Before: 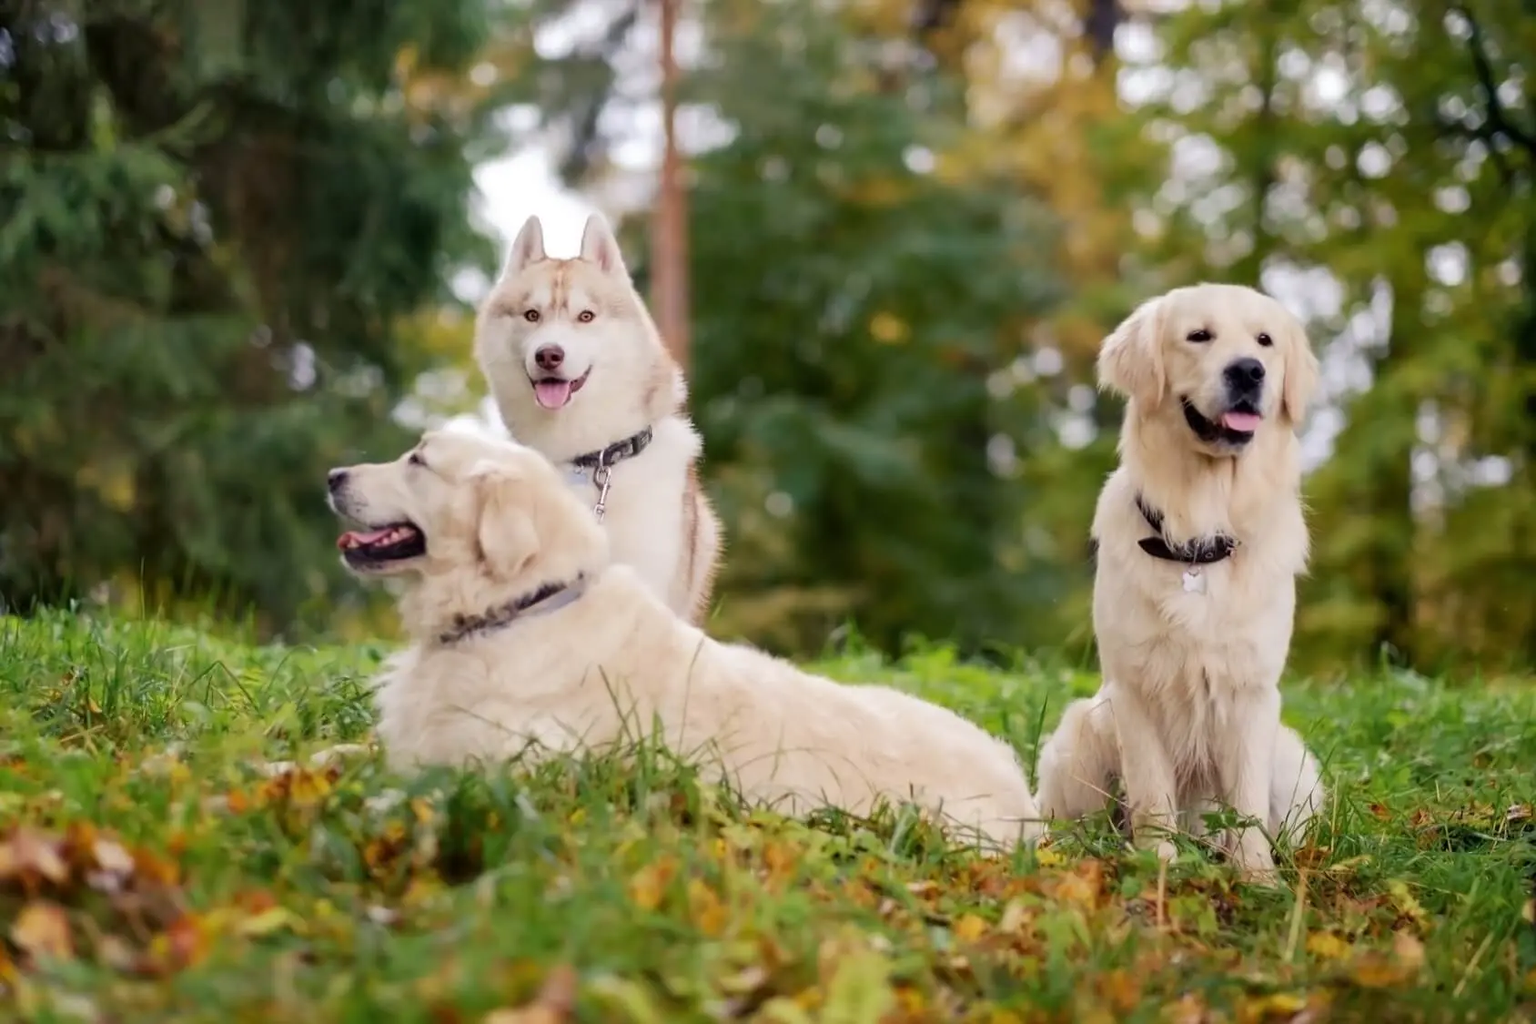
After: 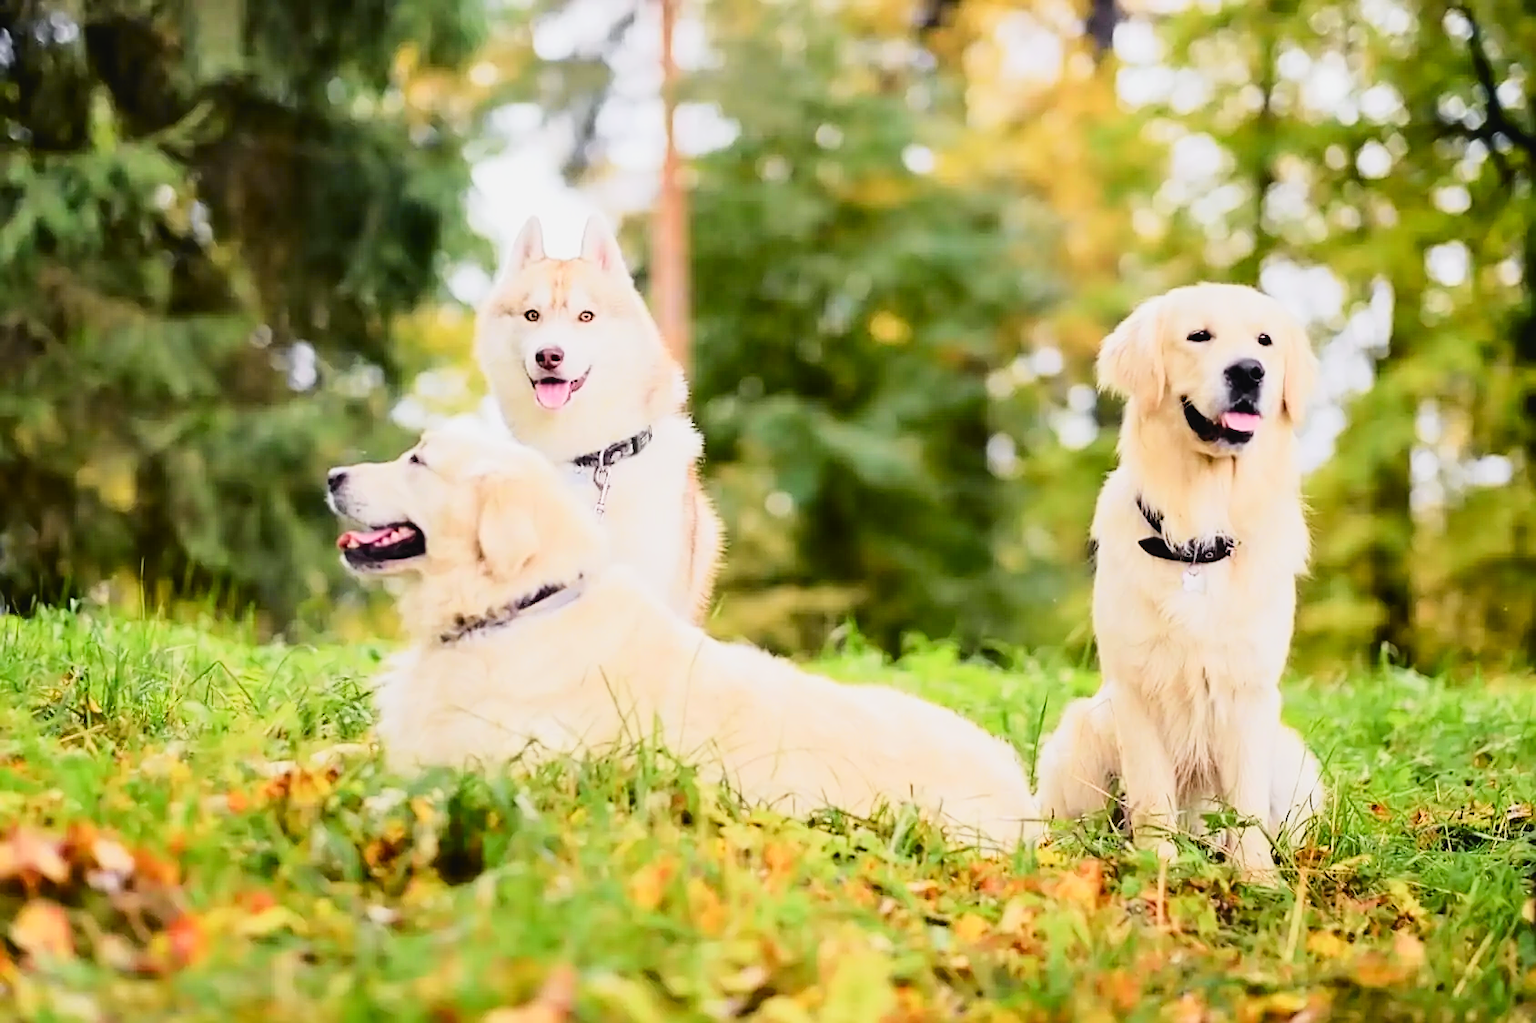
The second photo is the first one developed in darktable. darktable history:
tone curve: curves: ch0 [(0, 0.028) (0.037, 0.05) (0.123, 0.114) (0.19, 0.176) (0.269, 0.27) (0.48, 0.57) (0.595, 0.695) (0.718, 0.823) (0.855, 0.913) (1, 0.982)]; ch1 [(0, 0) (0.243, 0.245) (0.422, 0.415) (0.493, 0.495) (0.508, 0.506) (0.536, 0.538) (0.569, 0.58) (0.611, 0.644) (0.769, 0.807) (1, 1)]; ch2 [(0, 0) (0.249, 0.216) (0.349, 0.321) (0.424, 0.442) (0.476, 0.483) (0.498, 0.499) (0.517, 0.519) (0.532, 0.547) (0.569, 0.608) (0.614, 0.661) (0.706, 0.75) (0.808, 0.809) (0.991, 0.968)], color space Lab, independent channels, preserve colors none
exposure: black level correction 0, exposure 0.95 EV, compensate exposure bias true, compensate highlight preservation false
sharpen: on, module defaults
filmic rgb: black relative exposure -7.65 EV, white relative exposure 4.56 EV, hardness 3.61
